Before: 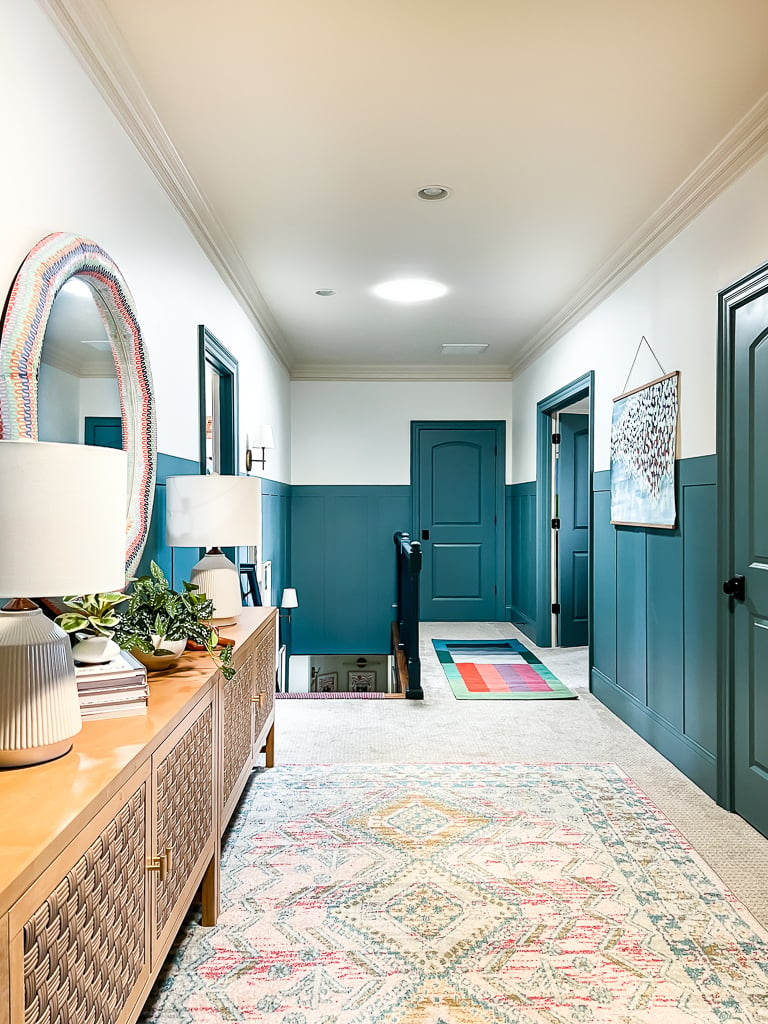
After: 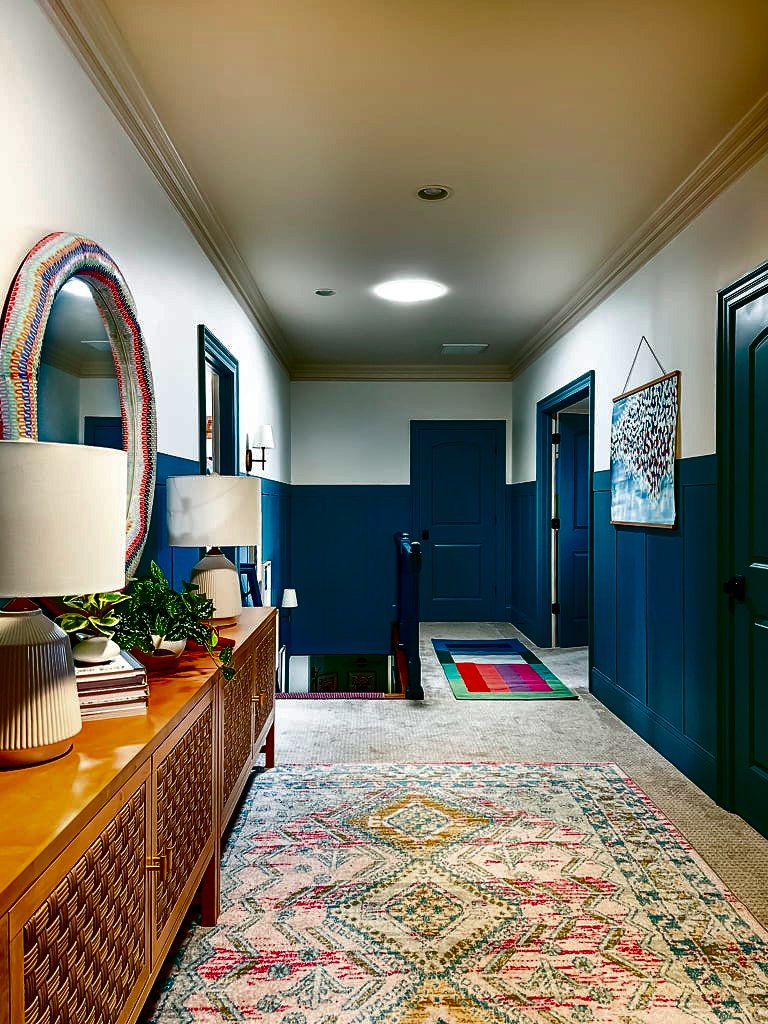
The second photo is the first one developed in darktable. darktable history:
contrast brightness saturation: brightness -0.99, saturation 0.99
